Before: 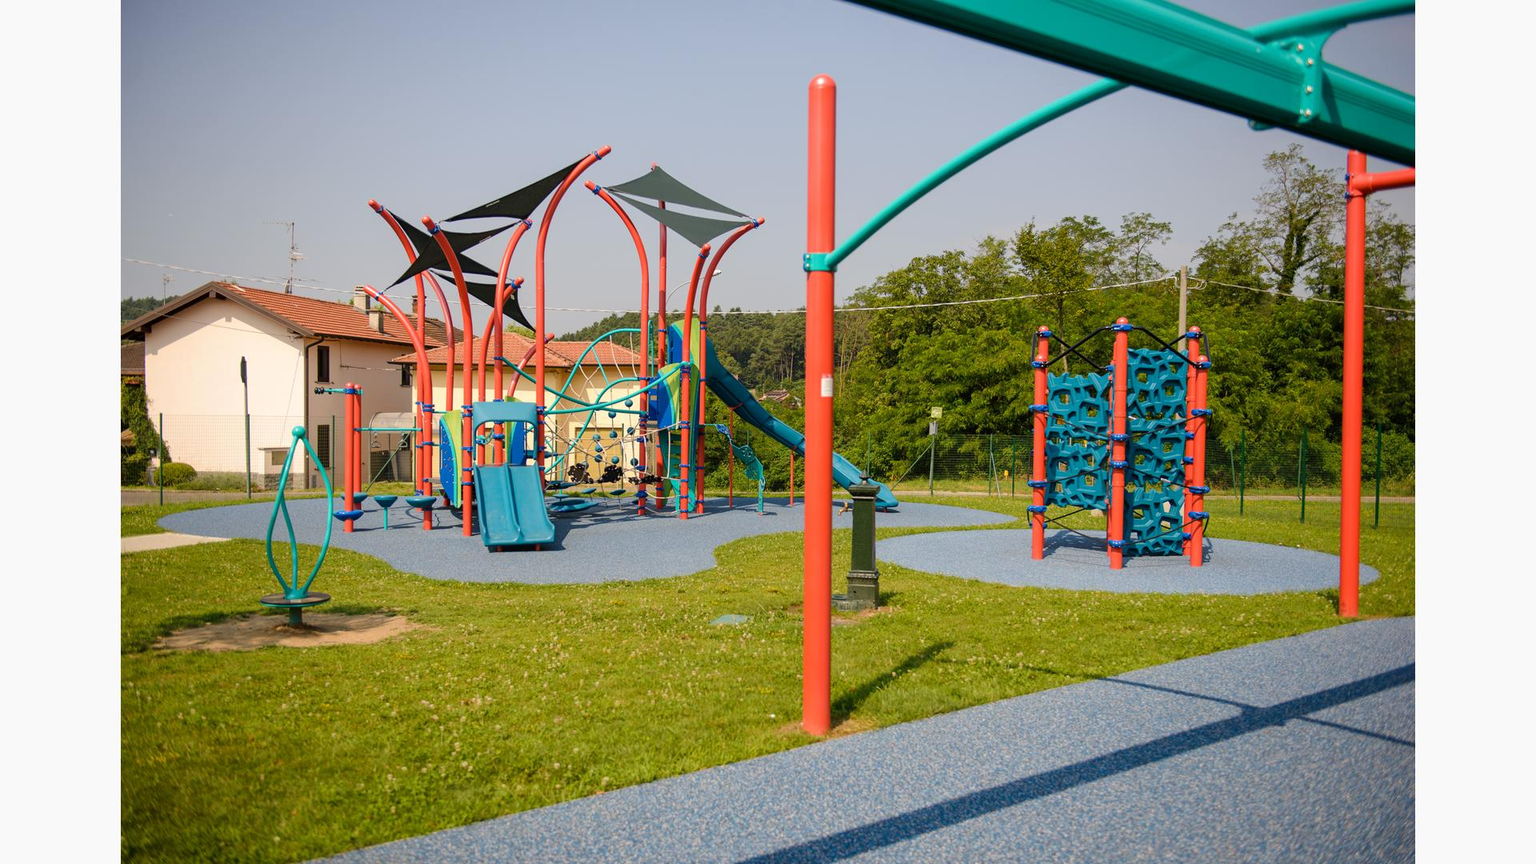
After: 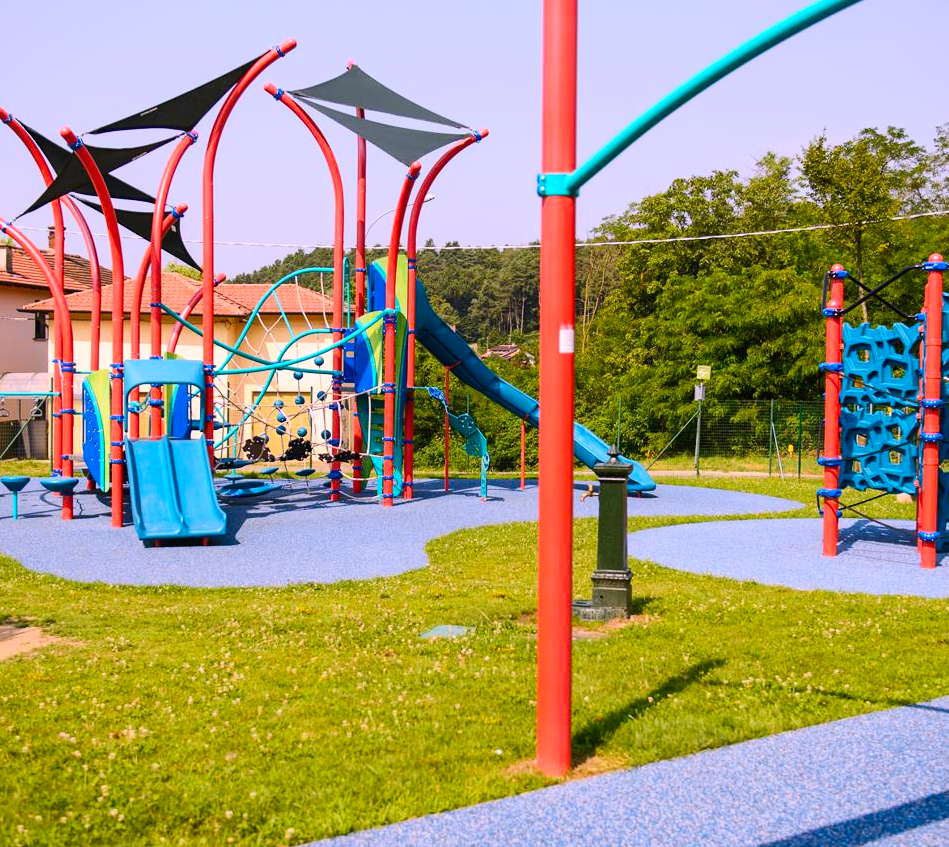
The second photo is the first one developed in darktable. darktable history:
crop and rotate: angle 0.02°, left 24.353%, top 13.219%, right 26.156%, bottom 8.224%
contrast brightness saturation: contrast 0.23, brightness 0.1, saturation 0.29
white balance: red 1.042, blue 1.17
